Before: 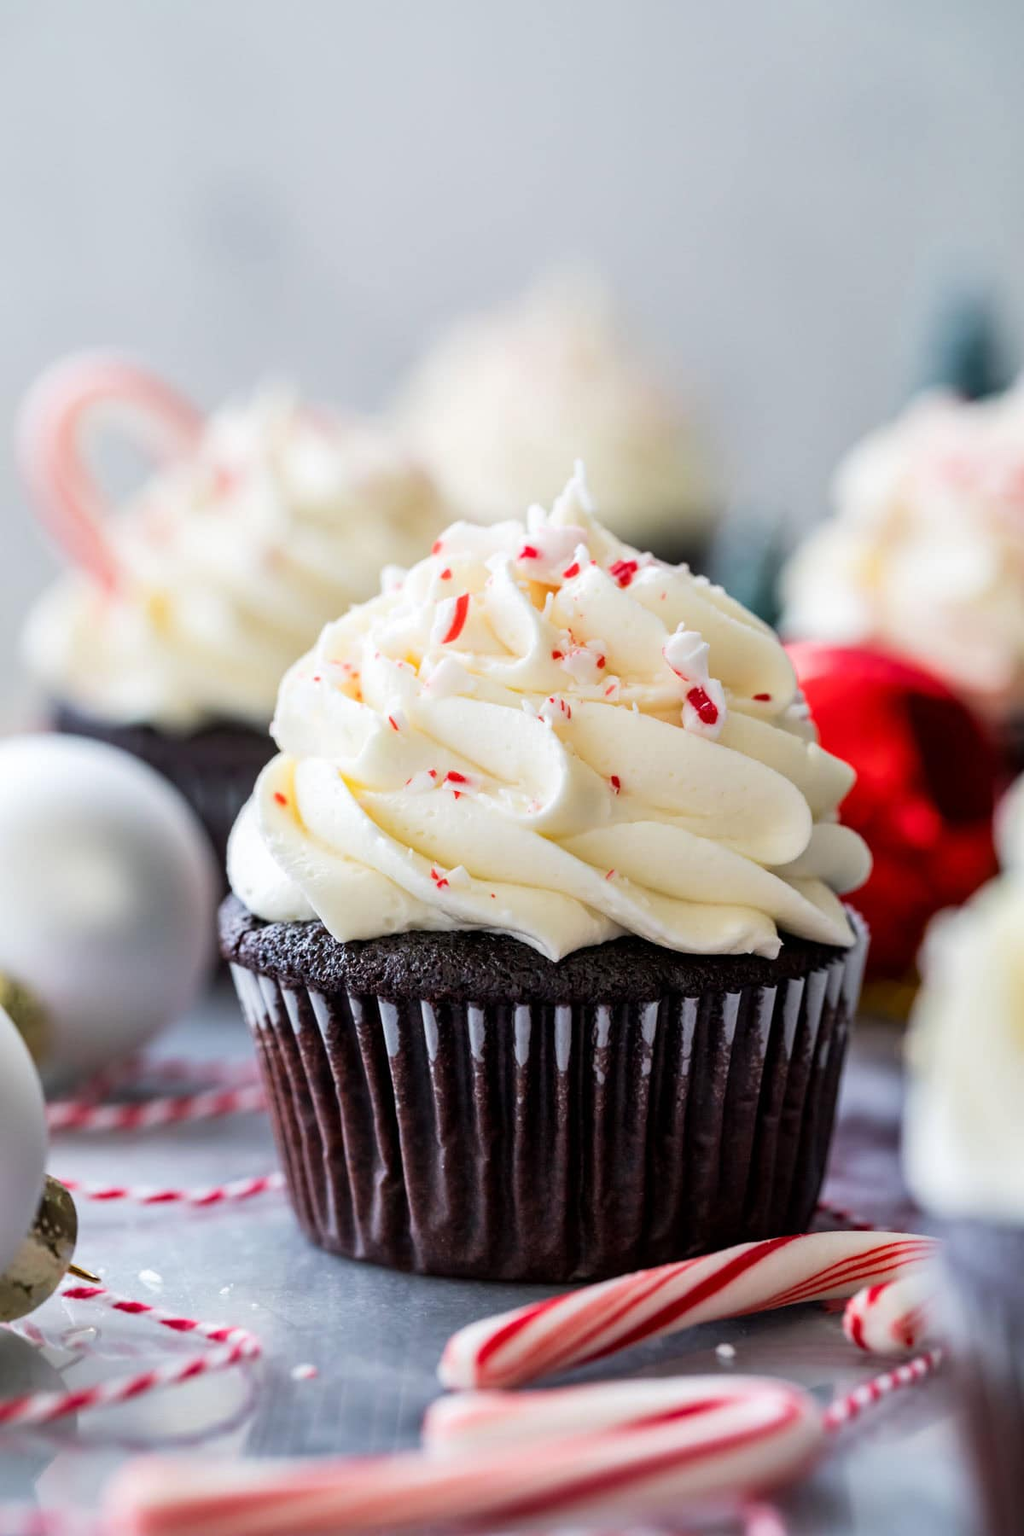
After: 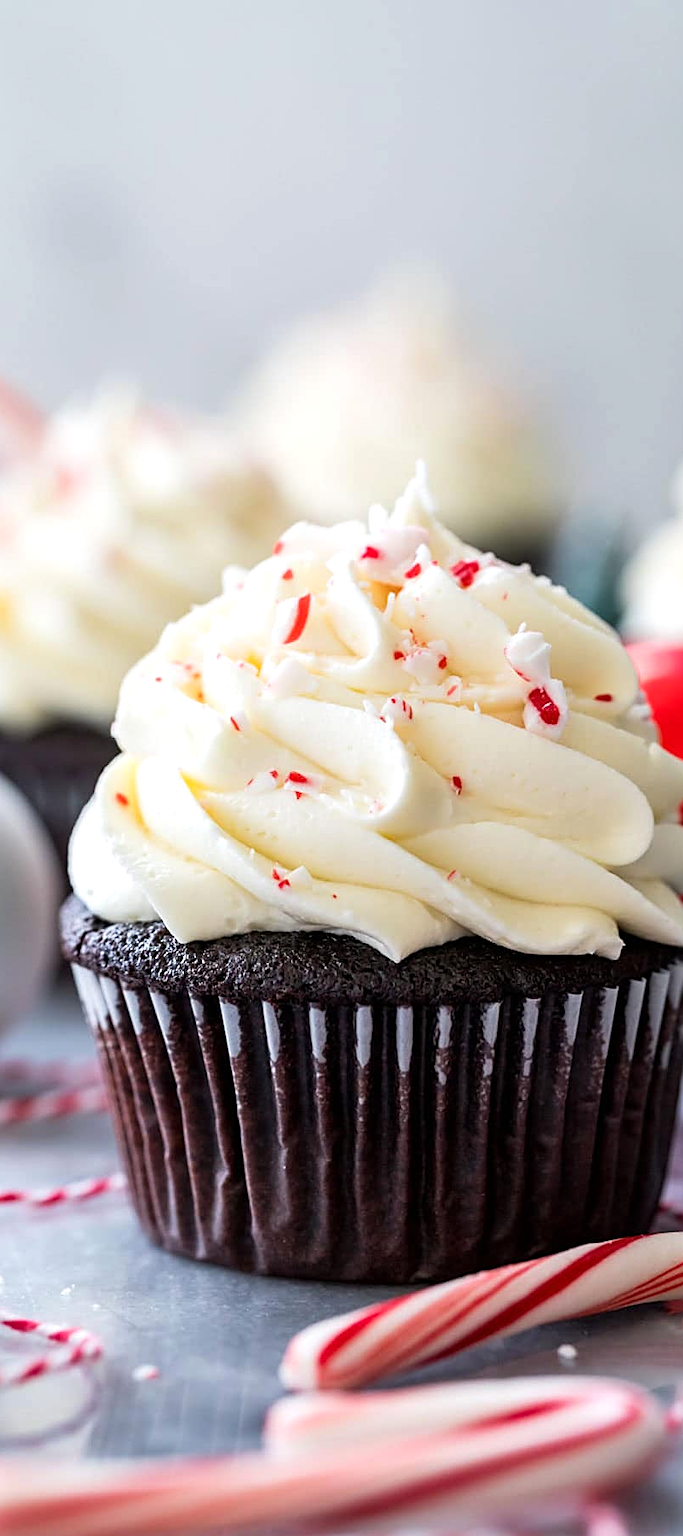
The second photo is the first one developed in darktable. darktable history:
exposure: exposure 0.177 EV, compensate highlight preservation false
crop and rotate: left 15.581%, right 17.728%
sharpen: on, module defaults
